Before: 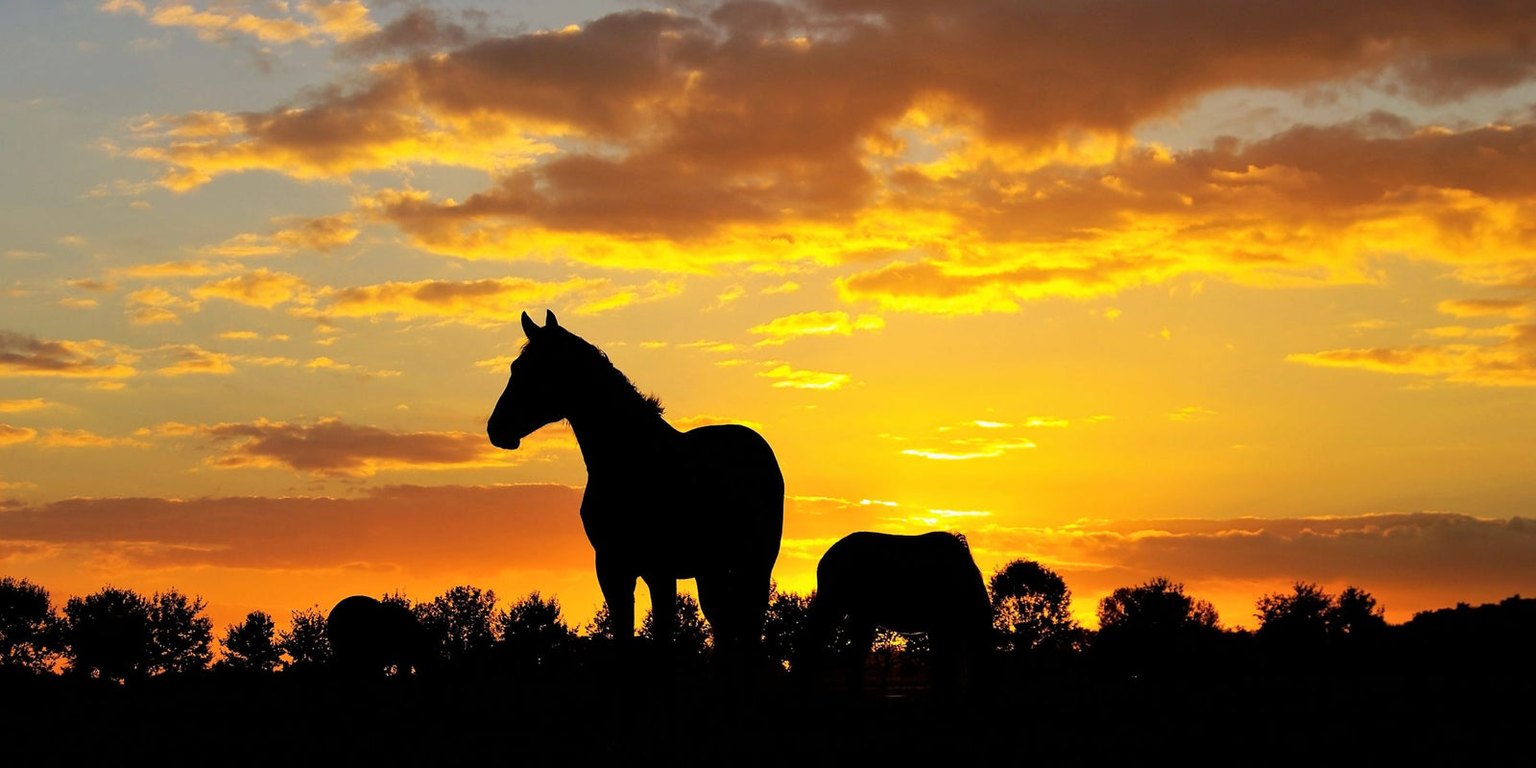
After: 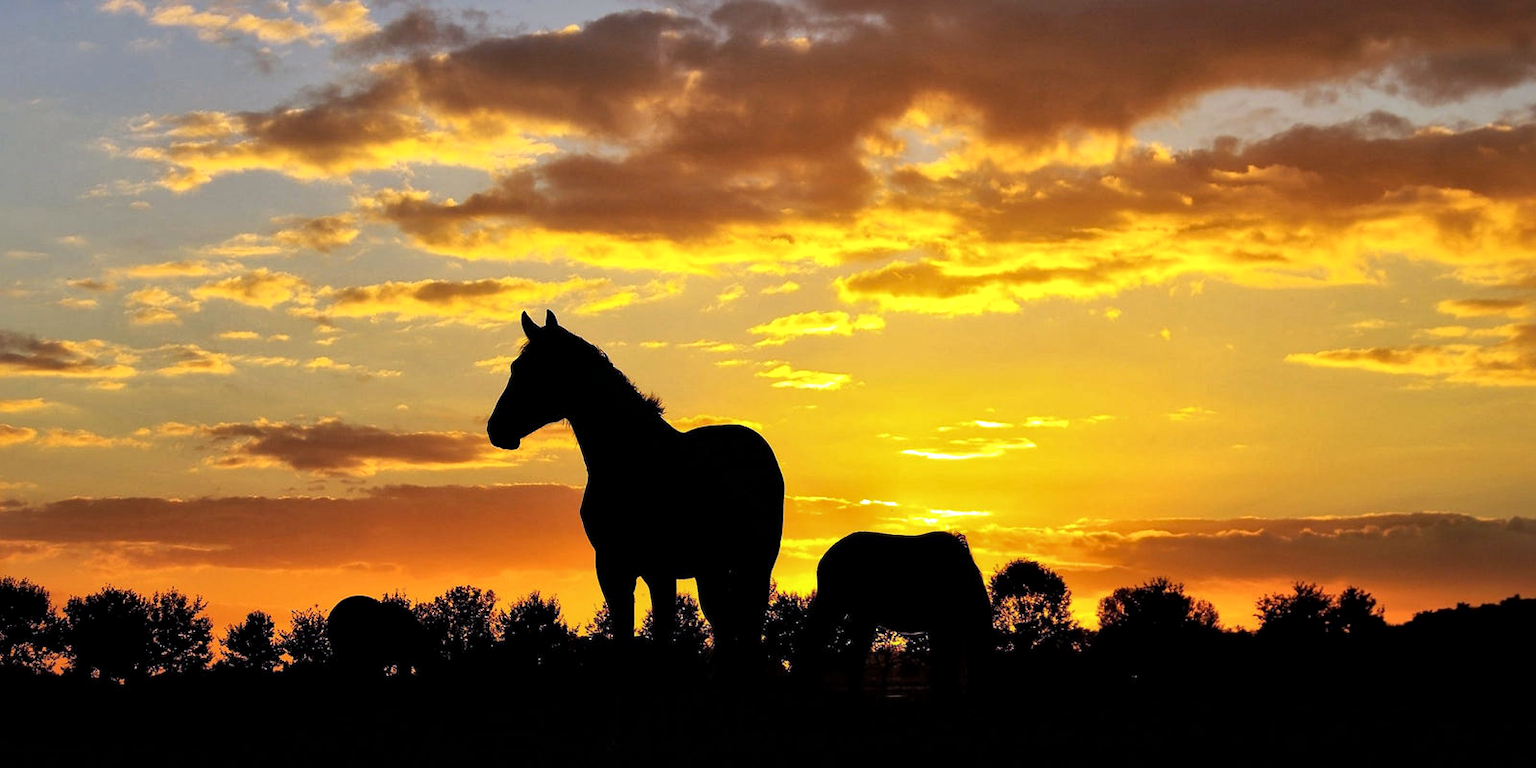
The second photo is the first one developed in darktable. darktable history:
local contrast: mode bilateral grid, contrast 20, coarseness 50, detail 161%, midtone range 0.2
white balance: red 0.967, blue 1.119, emerald 0.756
